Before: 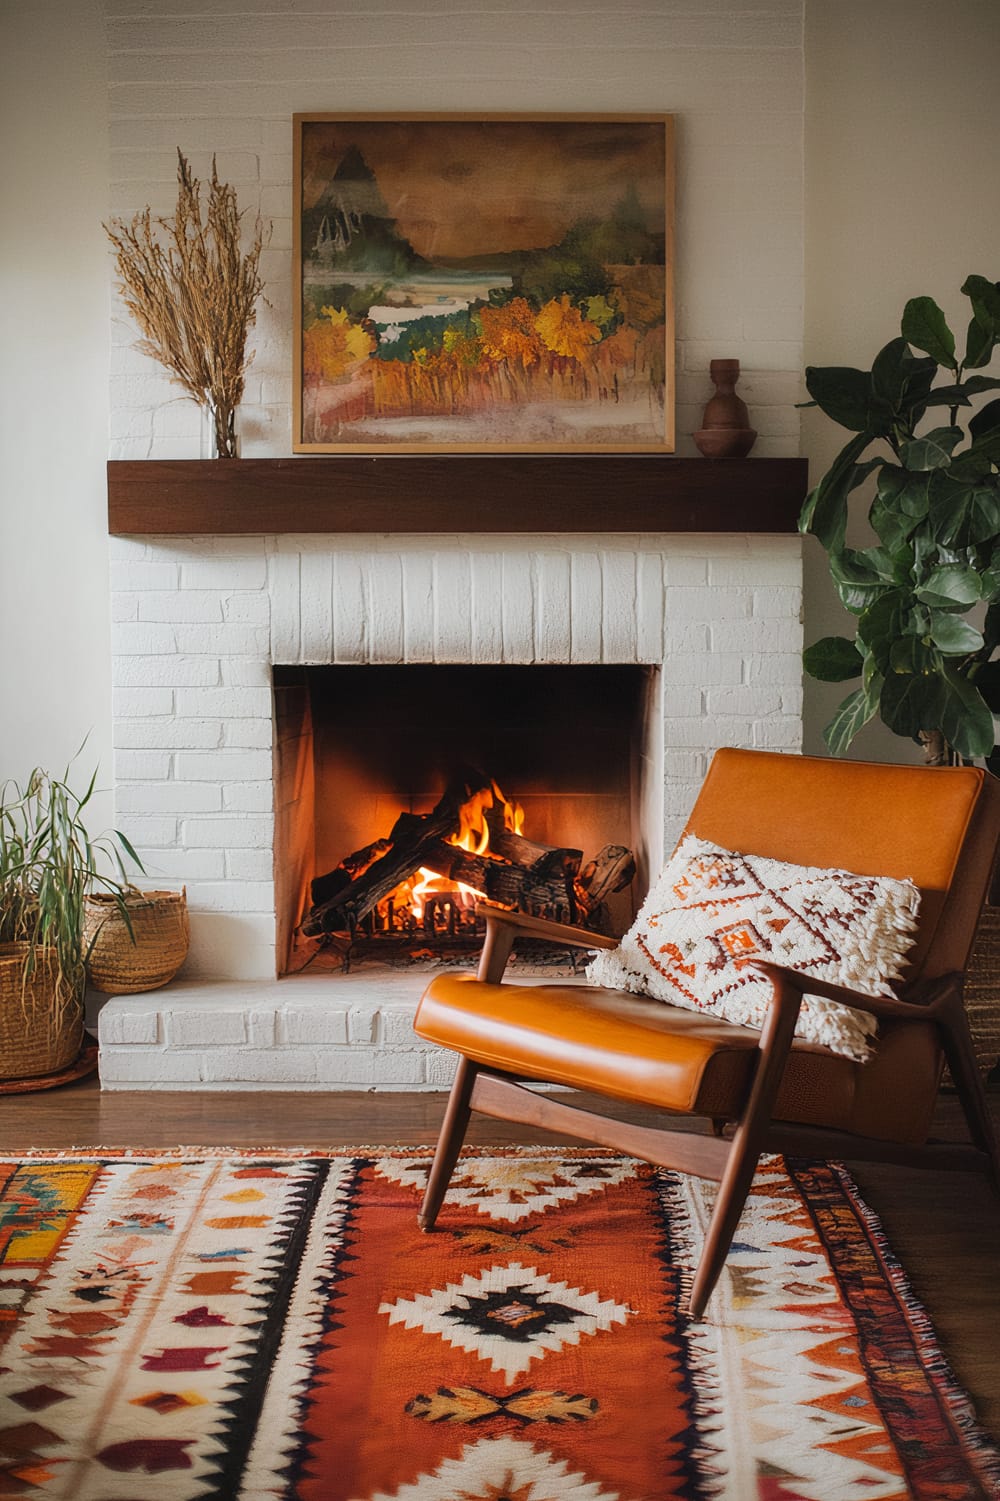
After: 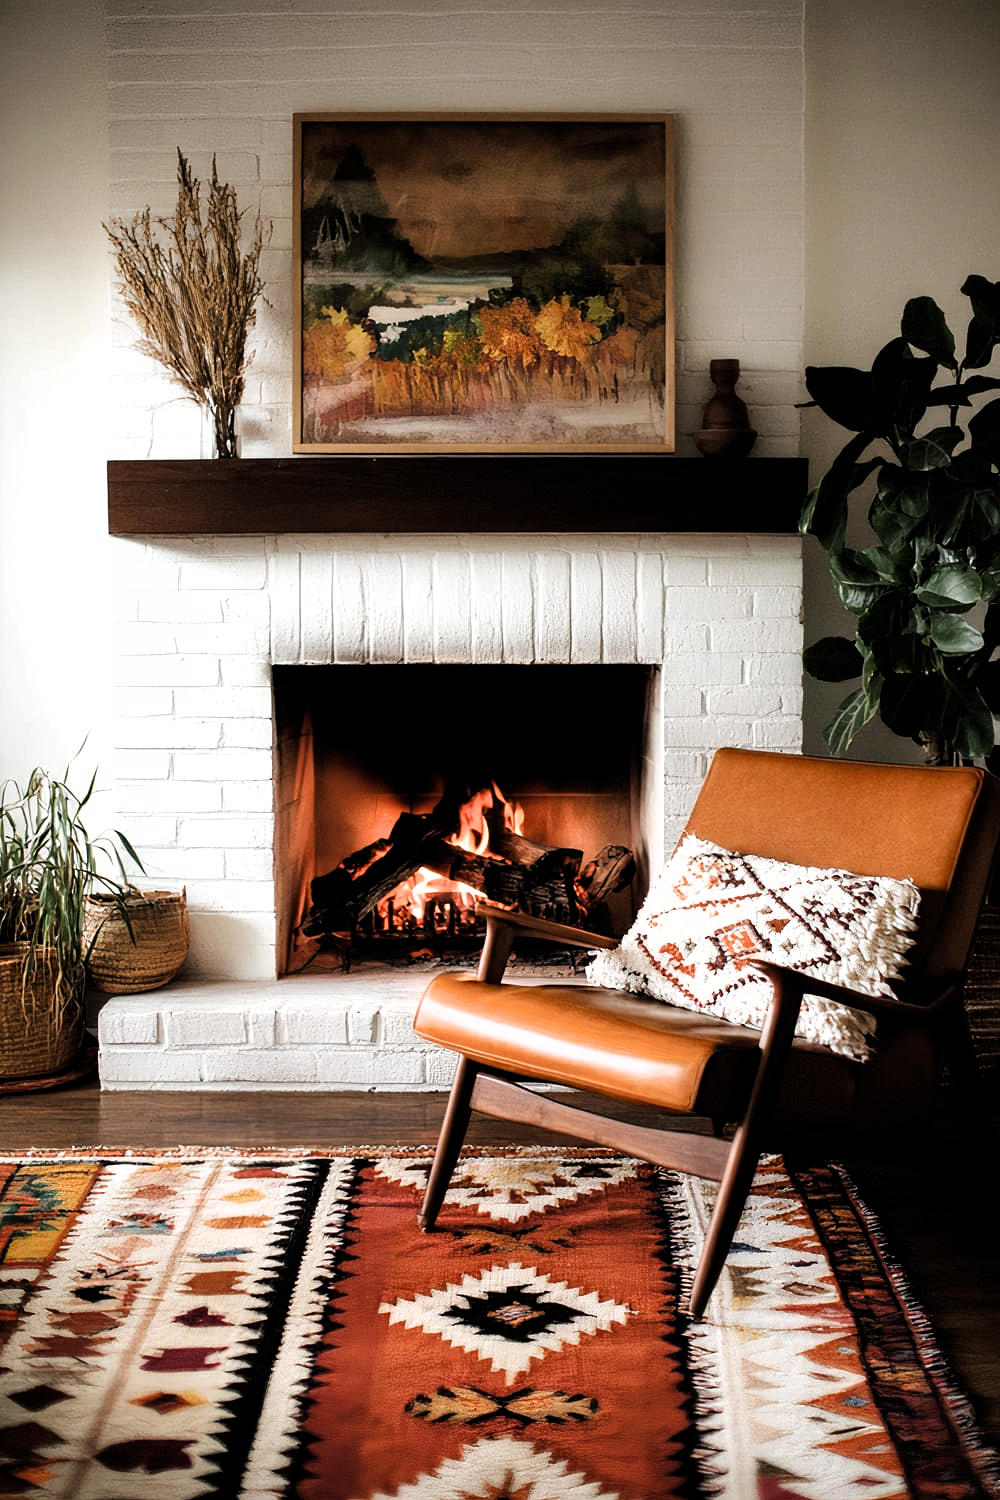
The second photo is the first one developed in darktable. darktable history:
filmic rgb: black relative exposure -8.2 EV, white relative exposure 2.22 EV, hardness 7.14, latitude 84.95%, contrast 1.698, highlights saturation mix -4.26%, shadows ↔ highlights balance -3.01%
crop: bottom 0.061%
